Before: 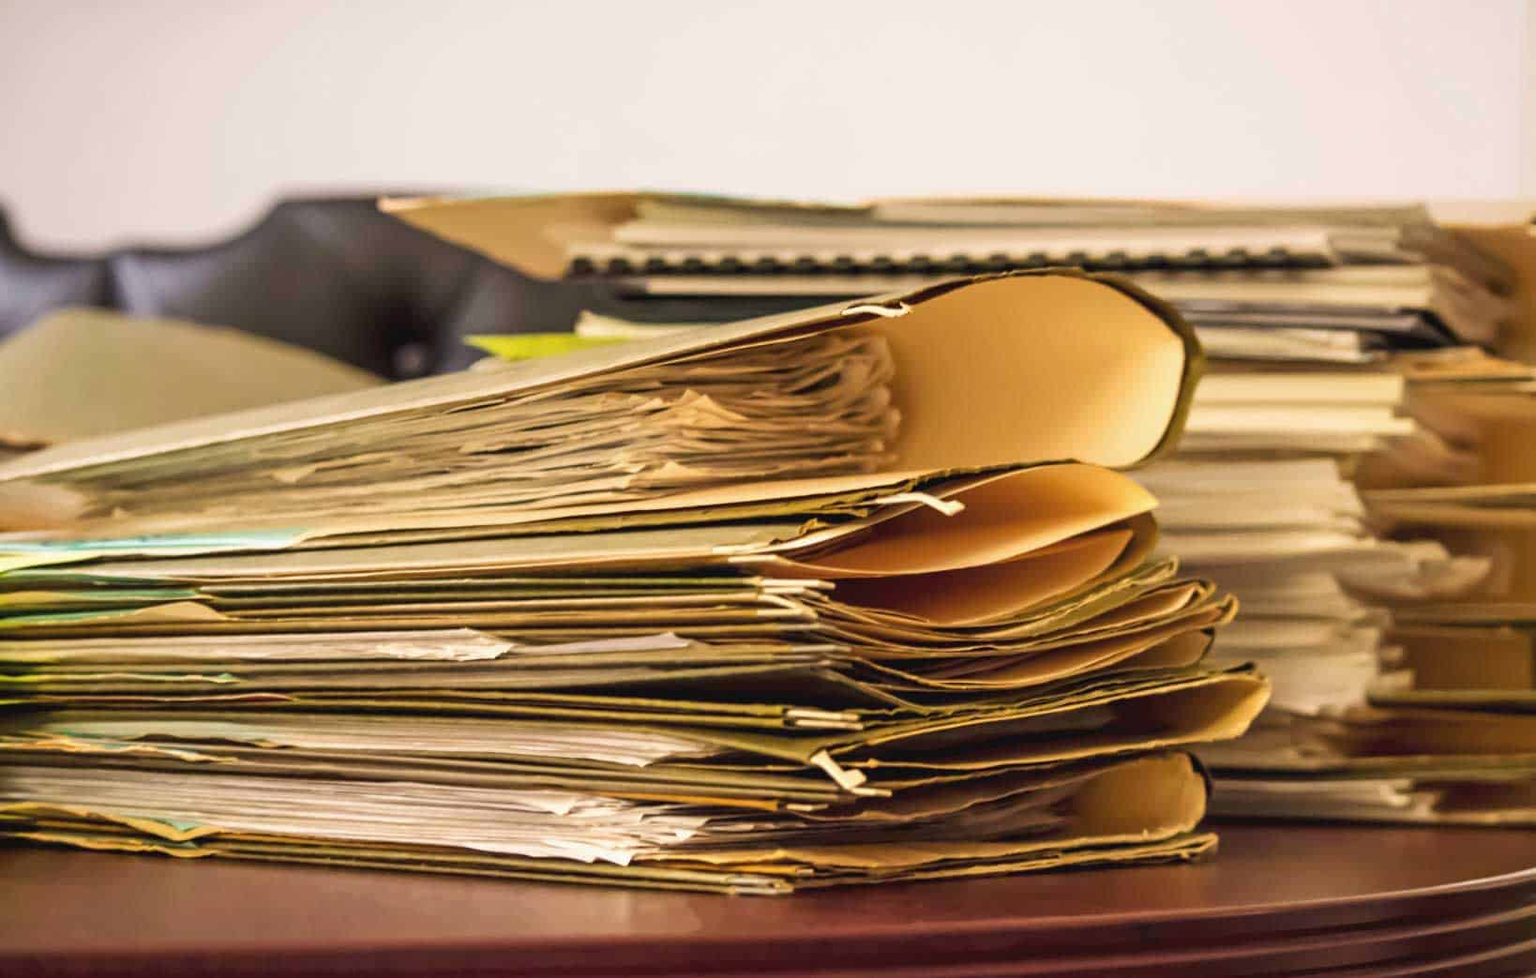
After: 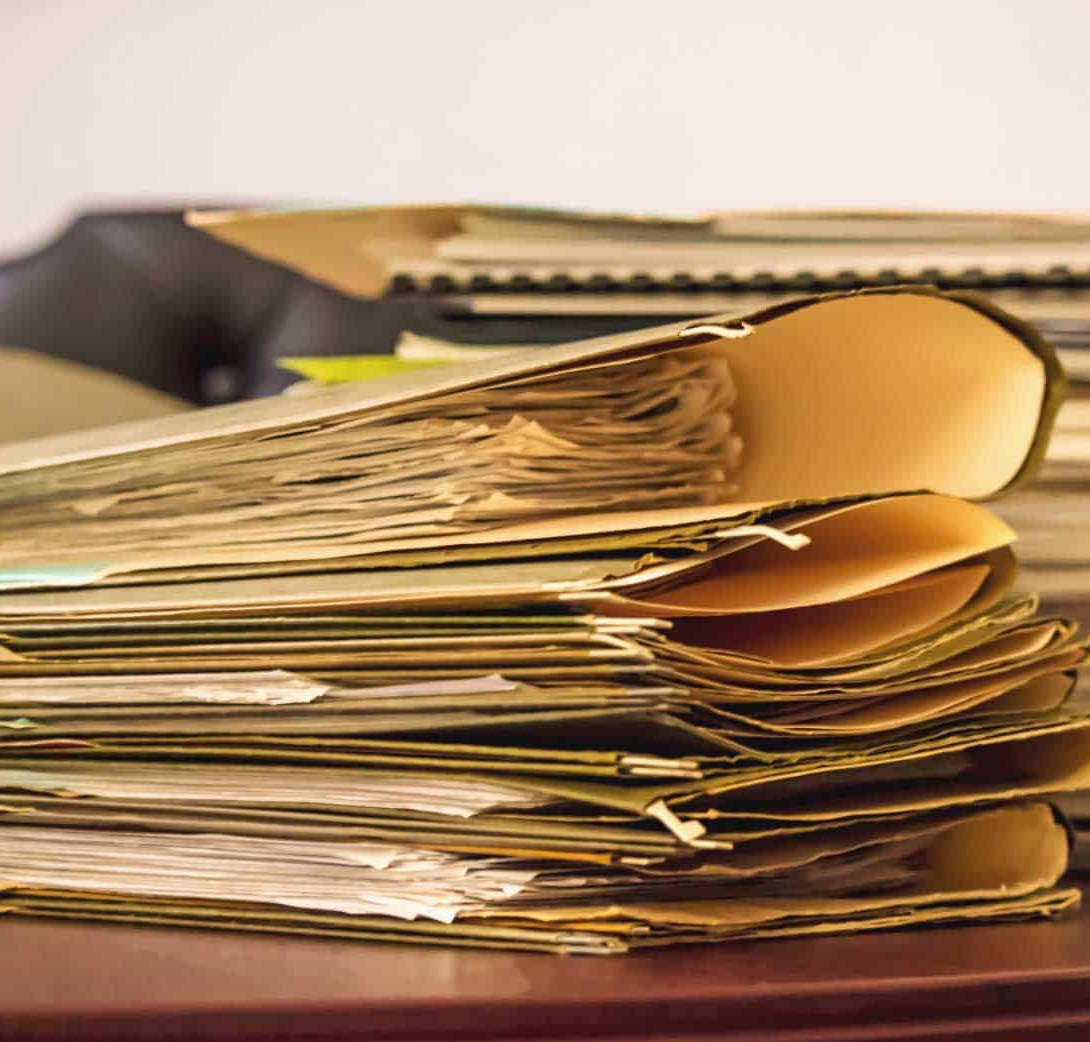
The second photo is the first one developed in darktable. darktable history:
crop and rotate: left 13.343%, right 20.06%
